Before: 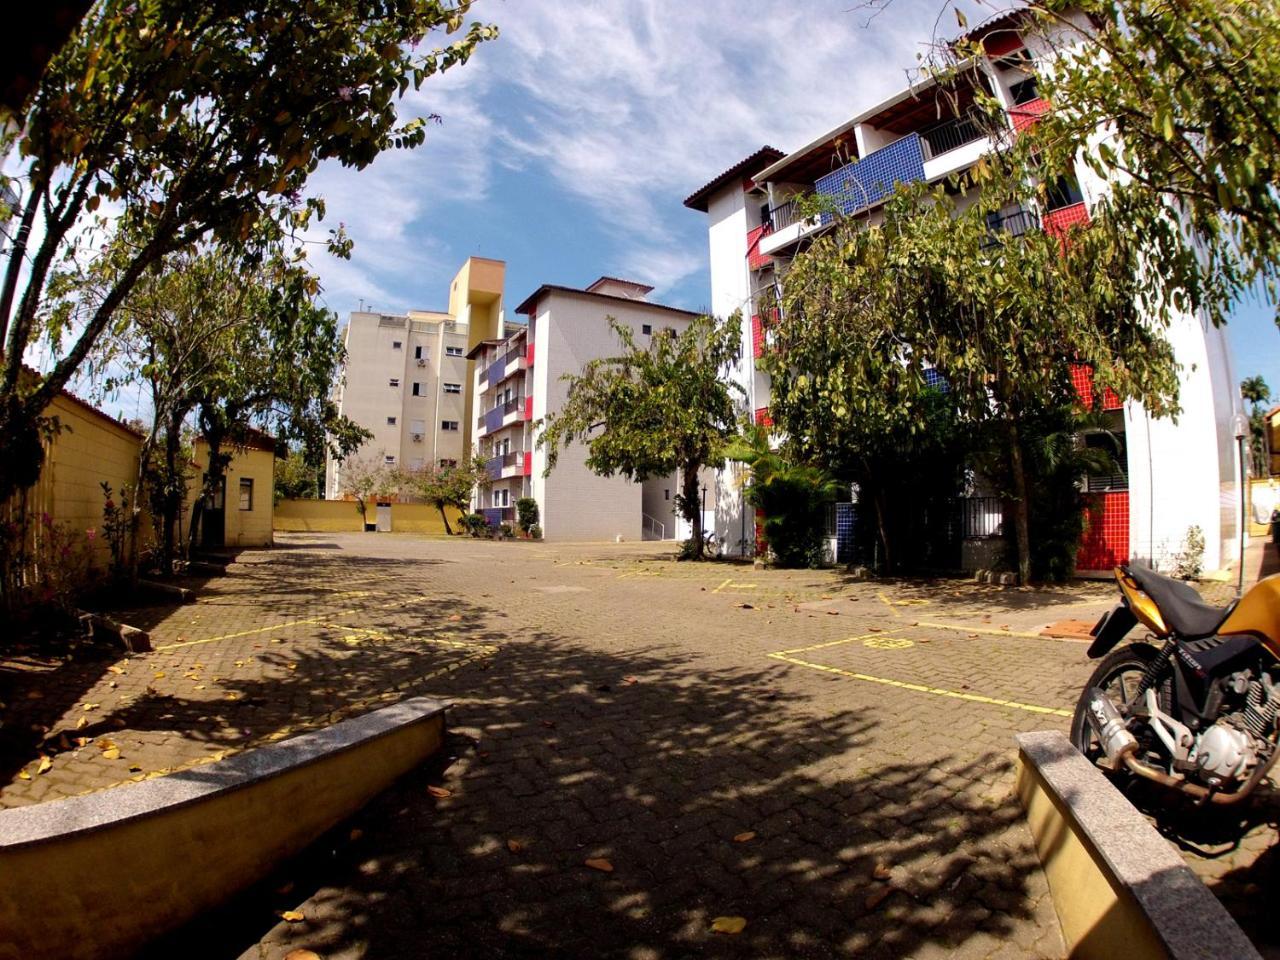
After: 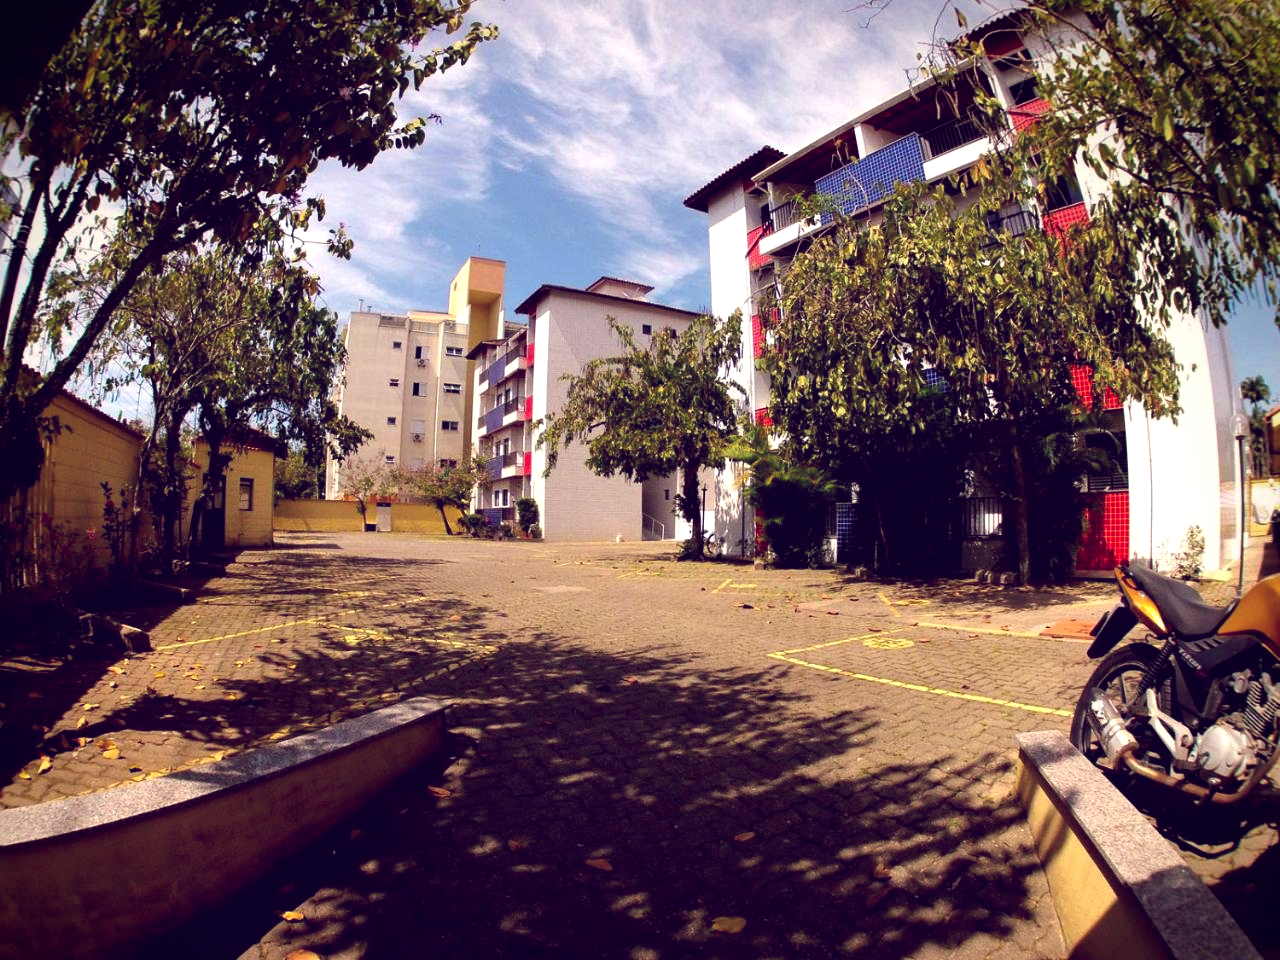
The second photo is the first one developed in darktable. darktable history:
color balance: lift [1.001, 0.997, 0.99, 1.01], gamma [1.007, 1, 0.975, 1.025], gain [1, 1.065, 1.052, 0.935], contrast 13.25%
vignetting: brightness -0.629, saturation -0.007, center (-0.028, 0.239)
